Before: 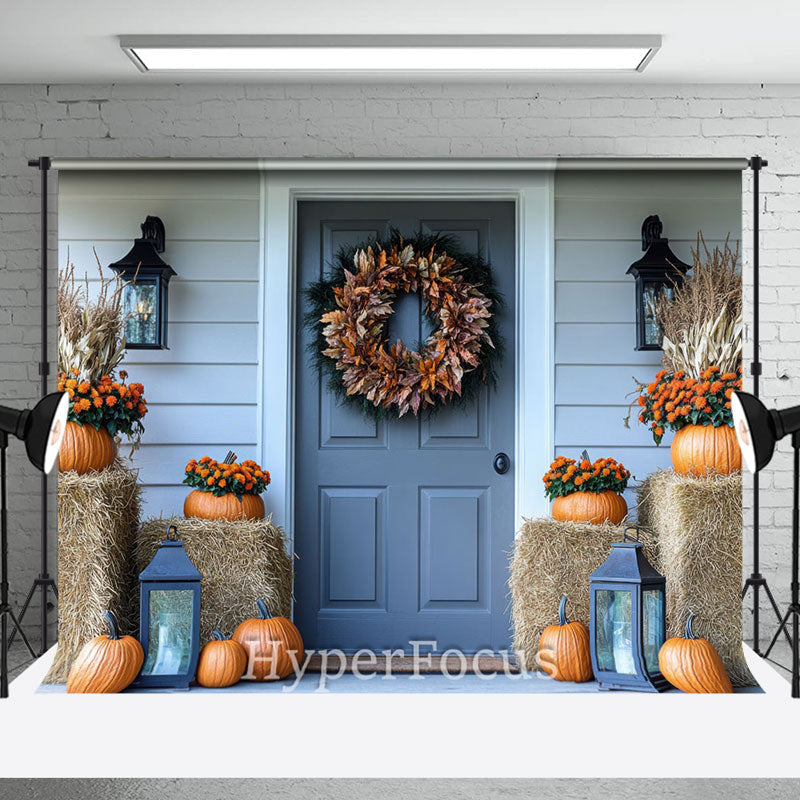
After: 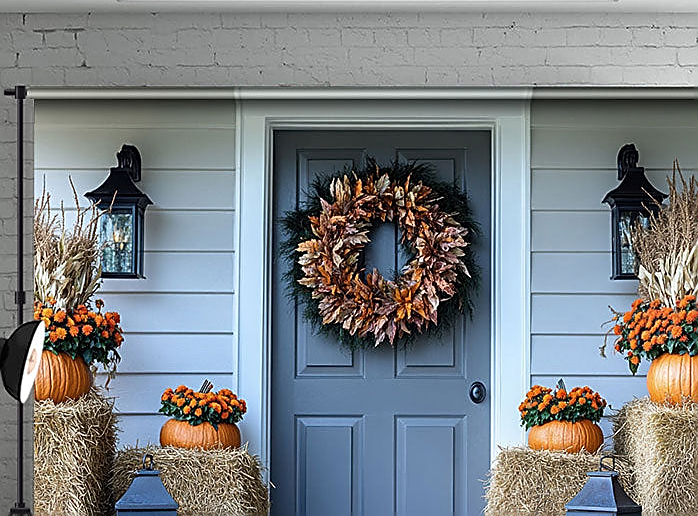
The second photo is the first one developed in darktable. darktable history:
crop: left 3.015%, top 8.969%, right 9.647%, bottom 26.457%
shadows and highlights: low approximation 0.01, soften with gaussian
sharpen: radius 1.4, amount 1.25, threshold 0.7
